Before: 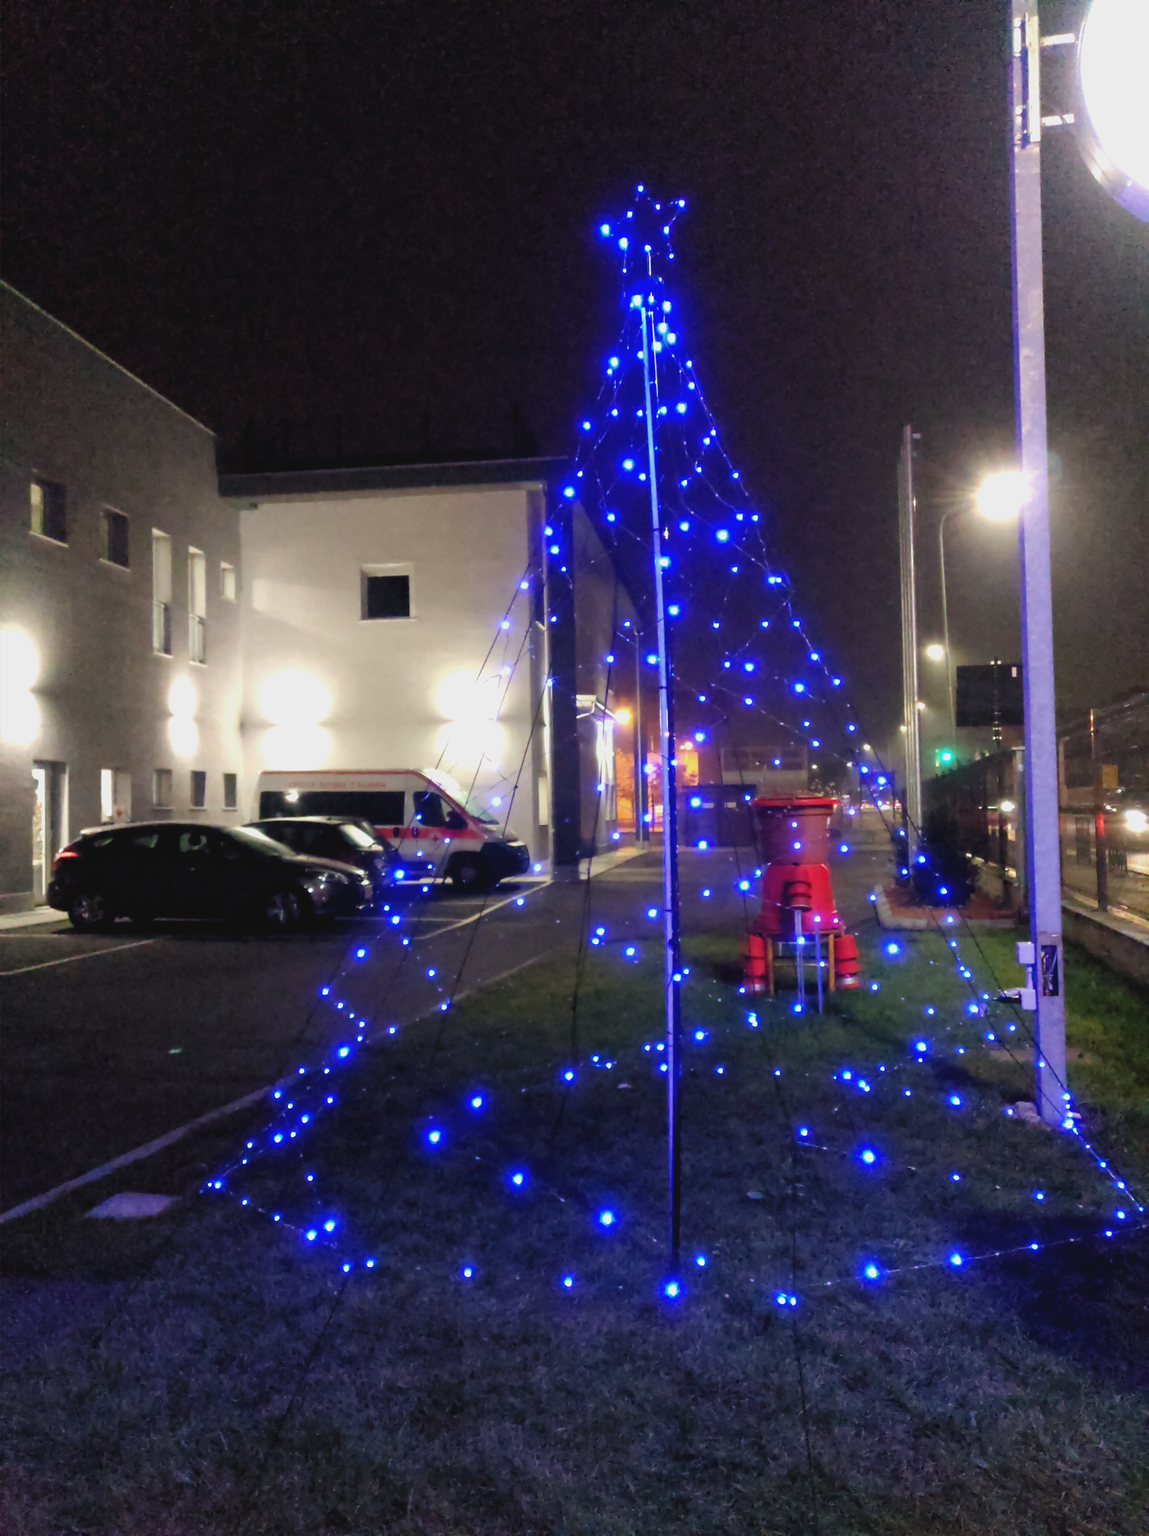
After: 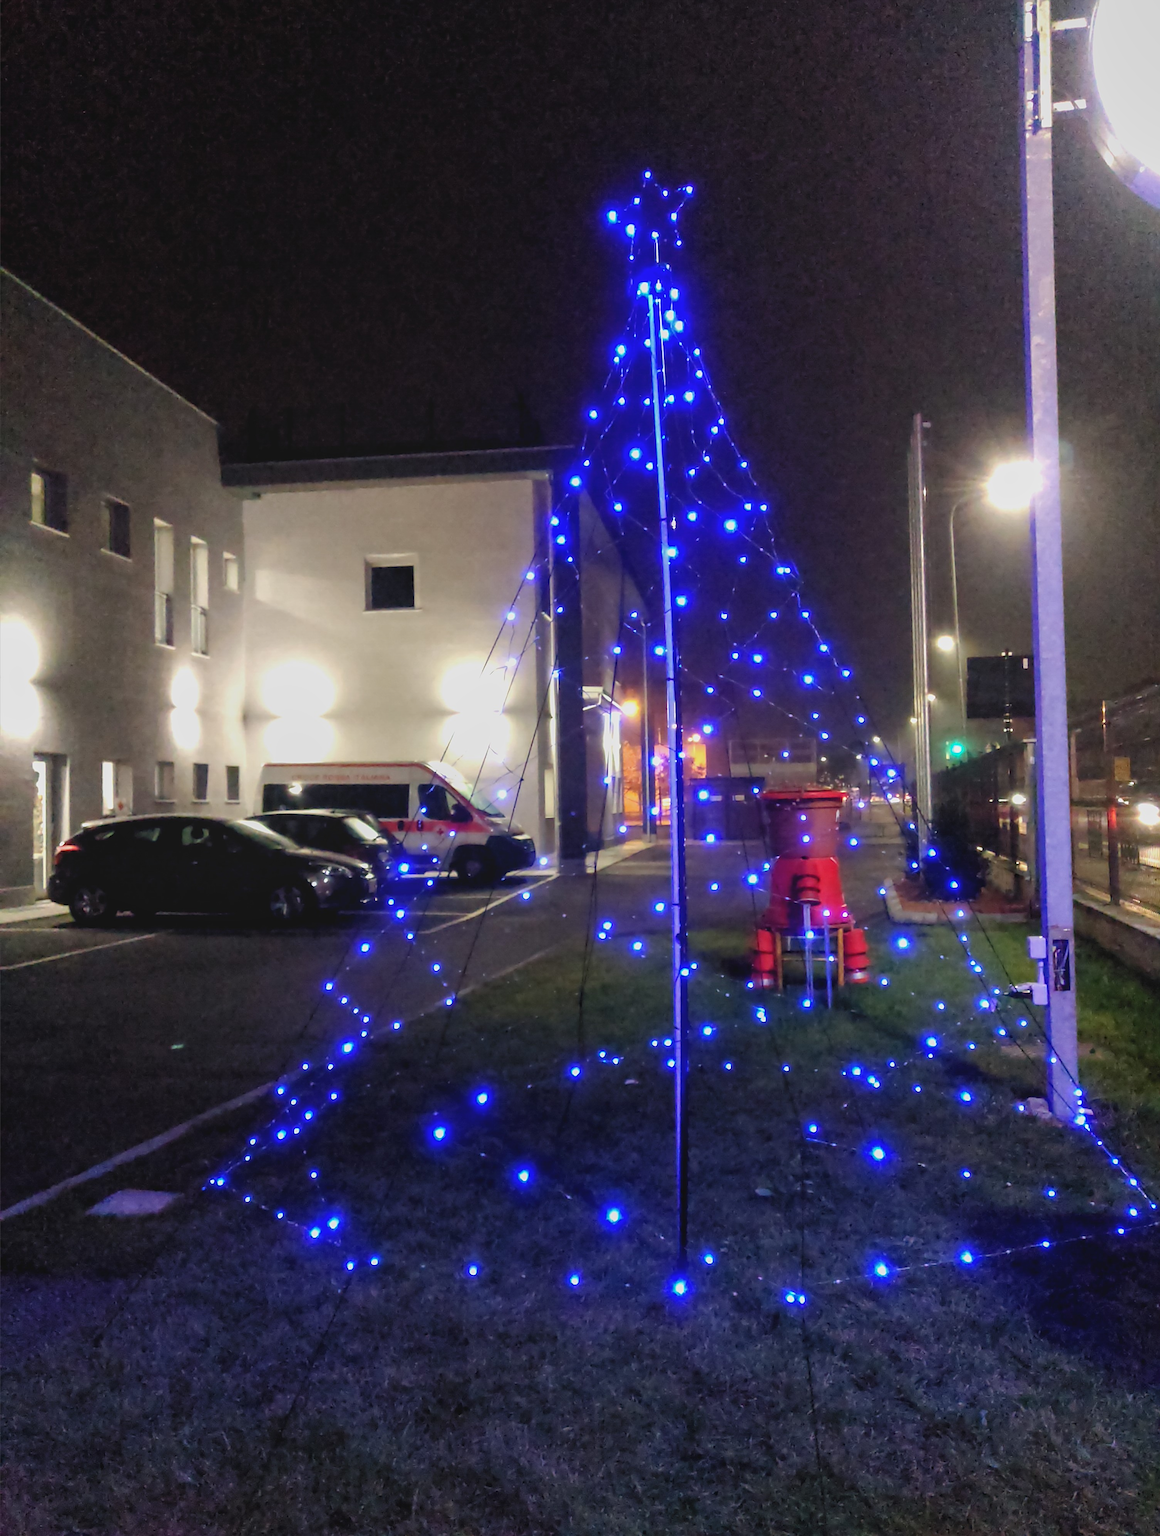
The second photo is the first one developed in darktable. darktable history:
crop: top 1.049%, right 0.001%
local contrast: detail 110%
sharpen: on, module defaults
base curve: curves: ch0 [(0, 0) (0.989, 0.992)], preserve colors none
